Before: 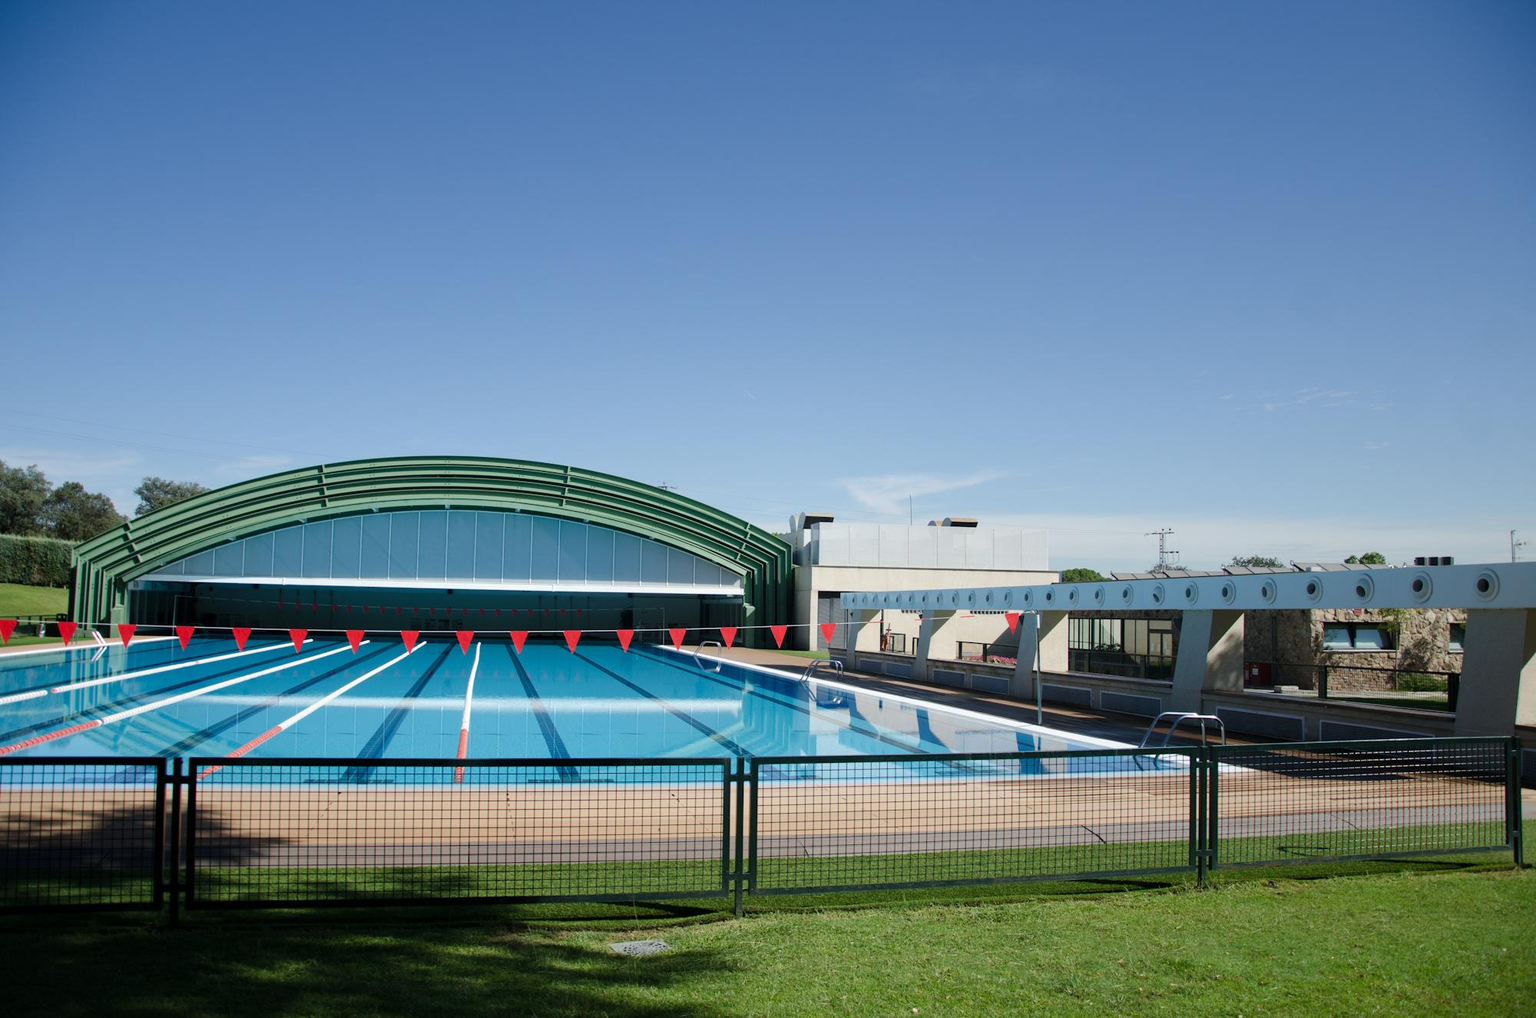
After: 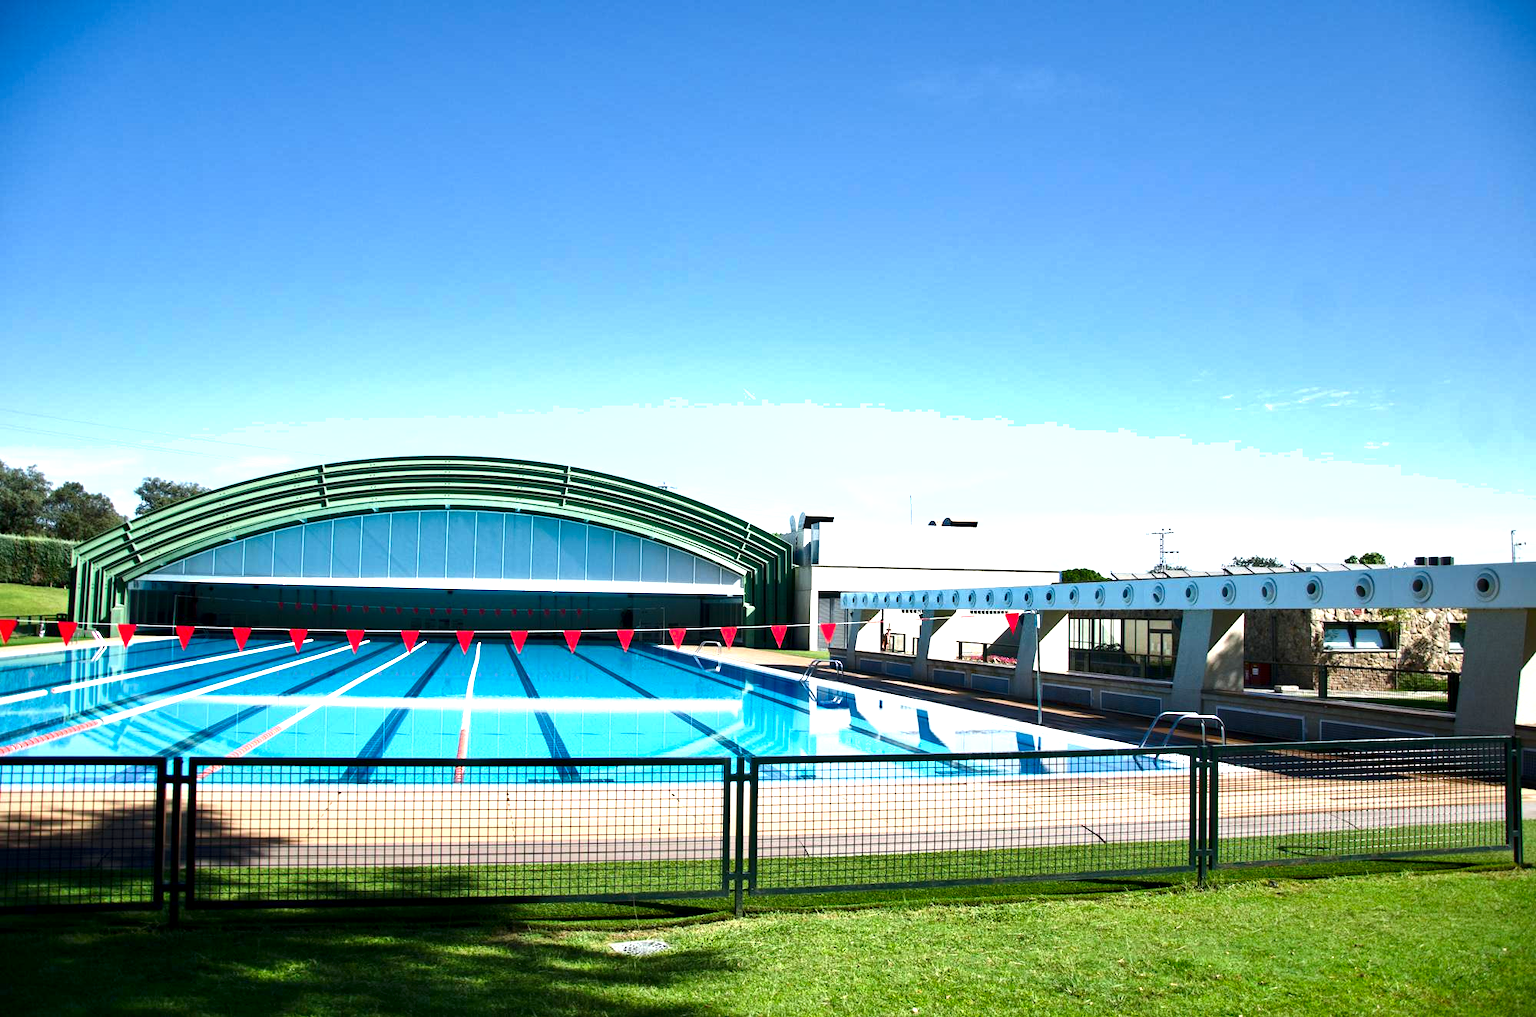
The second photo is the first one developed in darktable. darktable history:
exposure: exposure 1.257 EV, compensate highlight preservation false
shadows and highlights: soften with gaussian
contrast brightness saturation: contrast 0.067, brightness -0.151, saturation 0.113
local contrast: highlights 106%, shadows 98%, detail 119%, midtone range 0.2
levels: mode automatic
